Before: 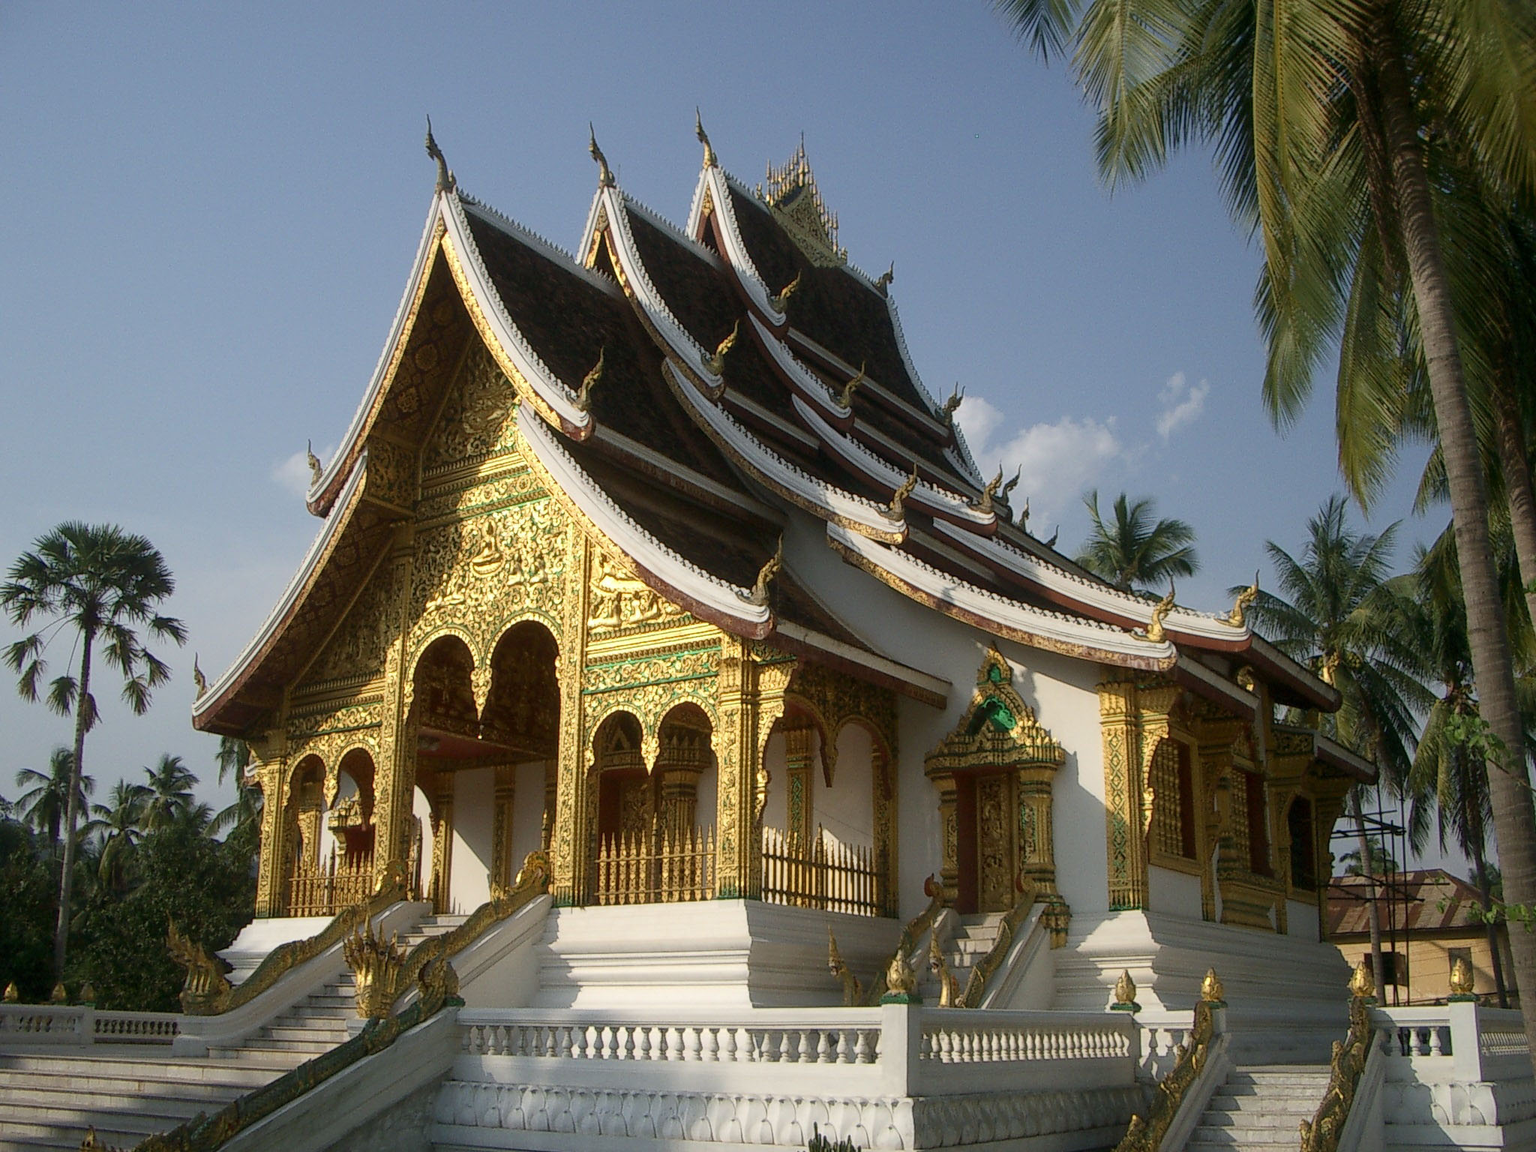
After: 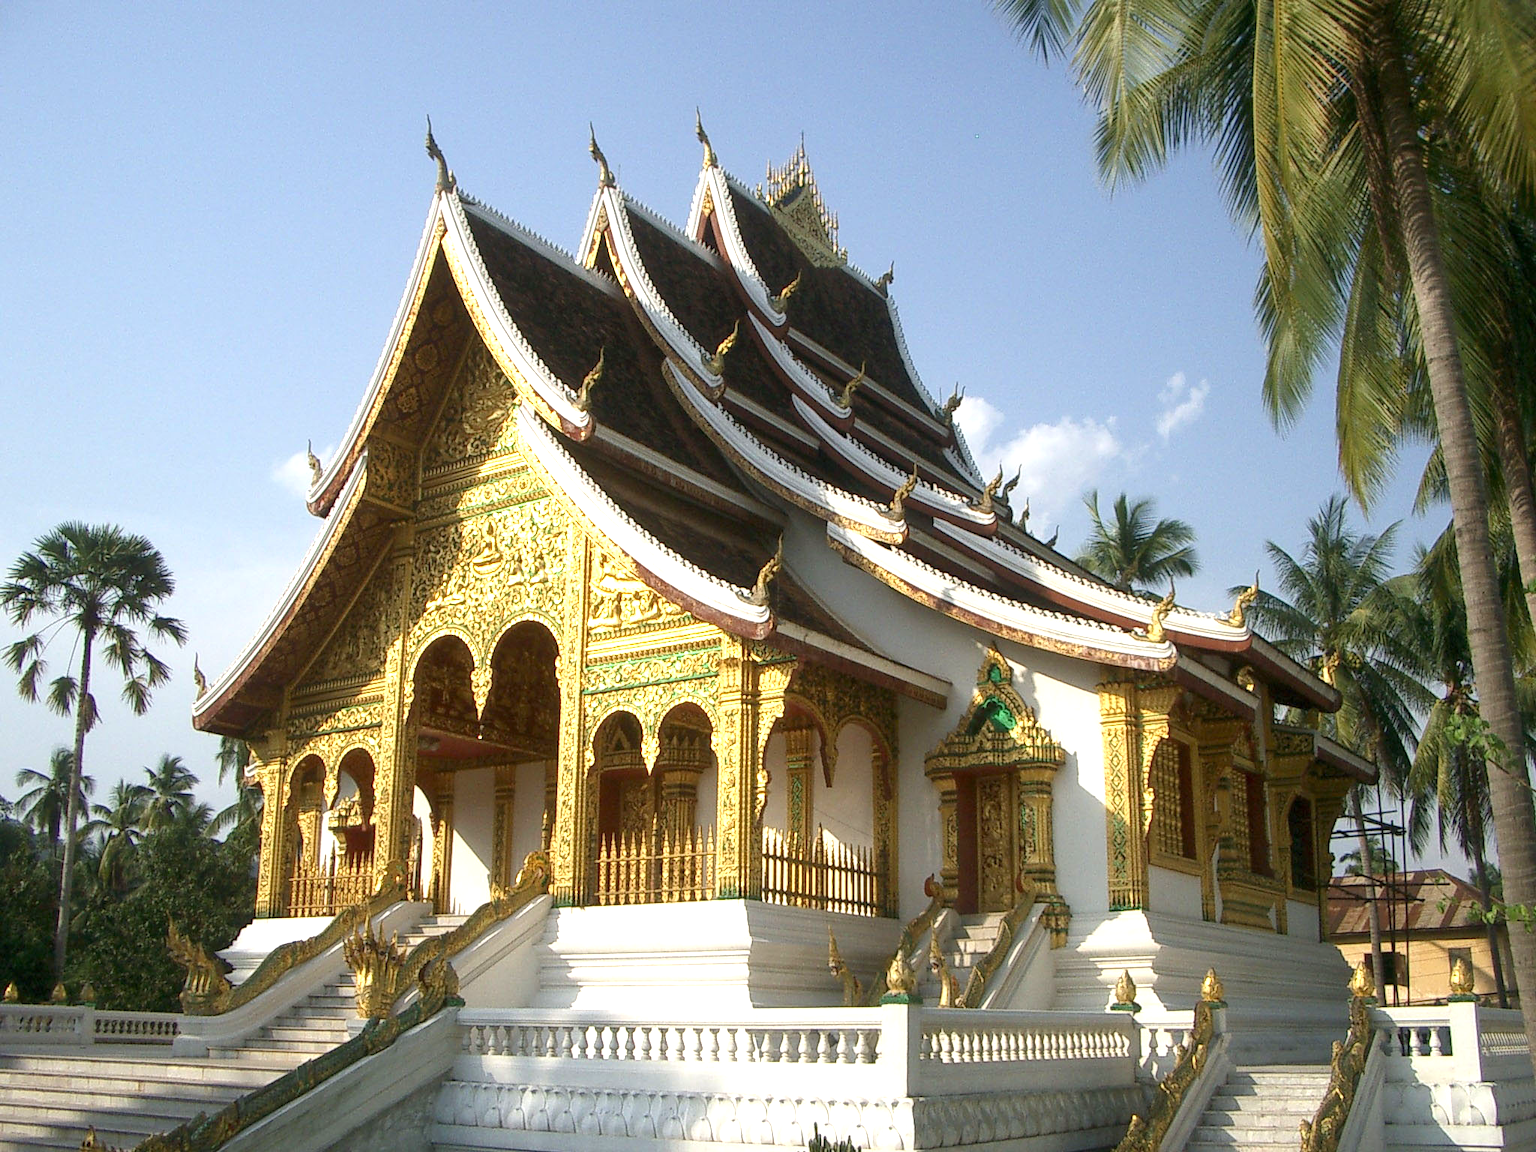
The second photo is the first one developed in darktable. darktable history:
exposure: exposure 0.997 EV, compensate highlight preservation false
